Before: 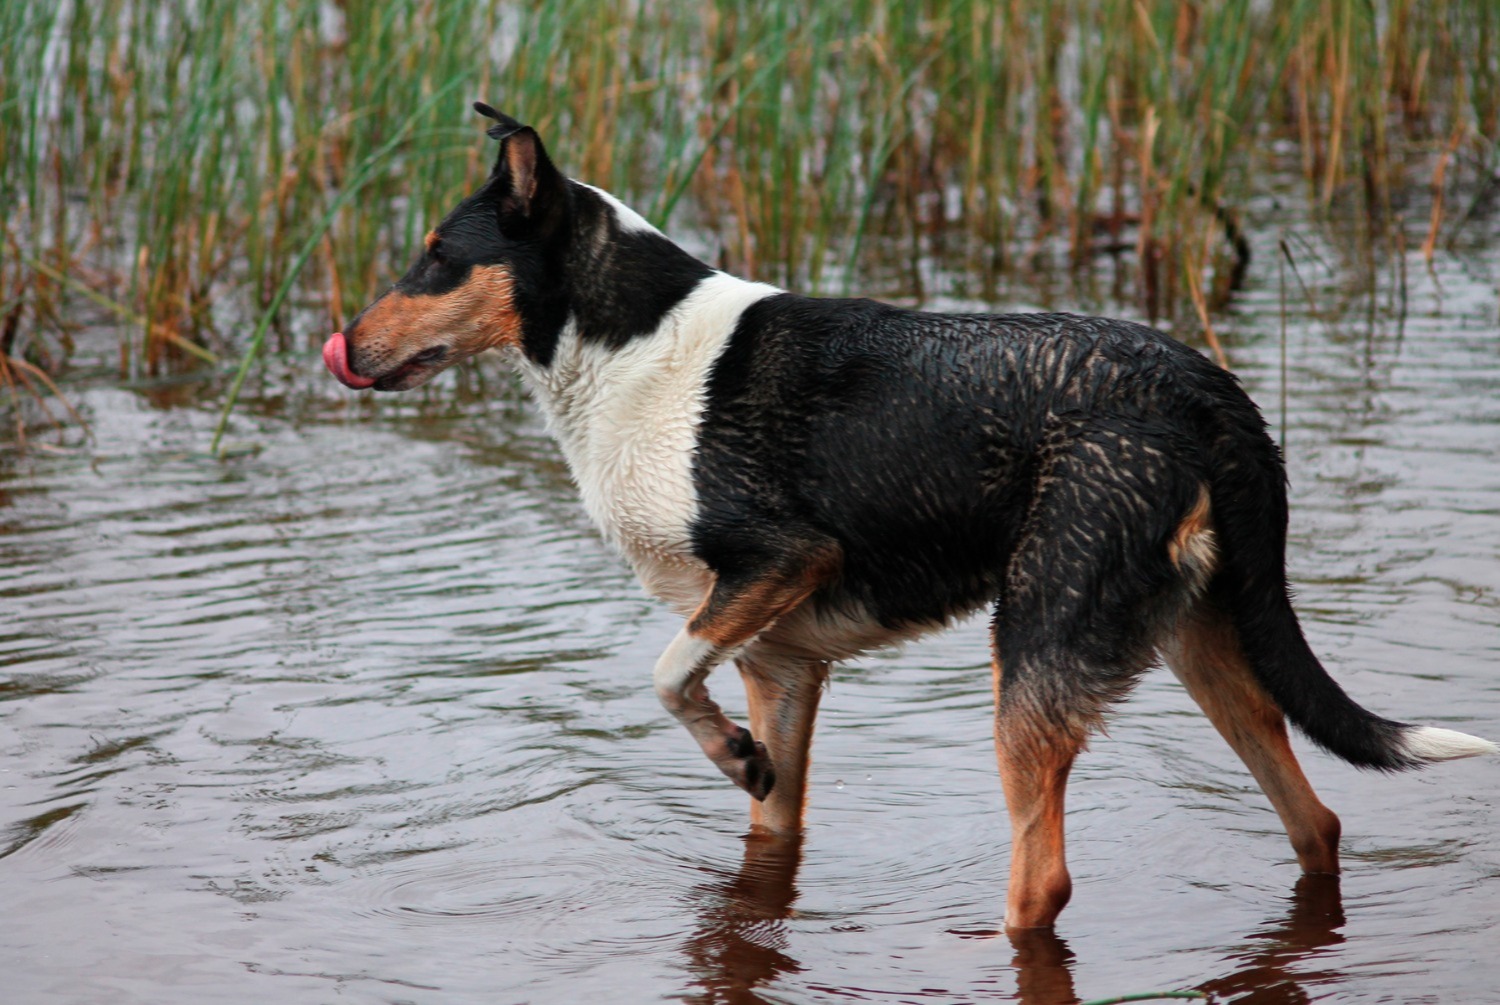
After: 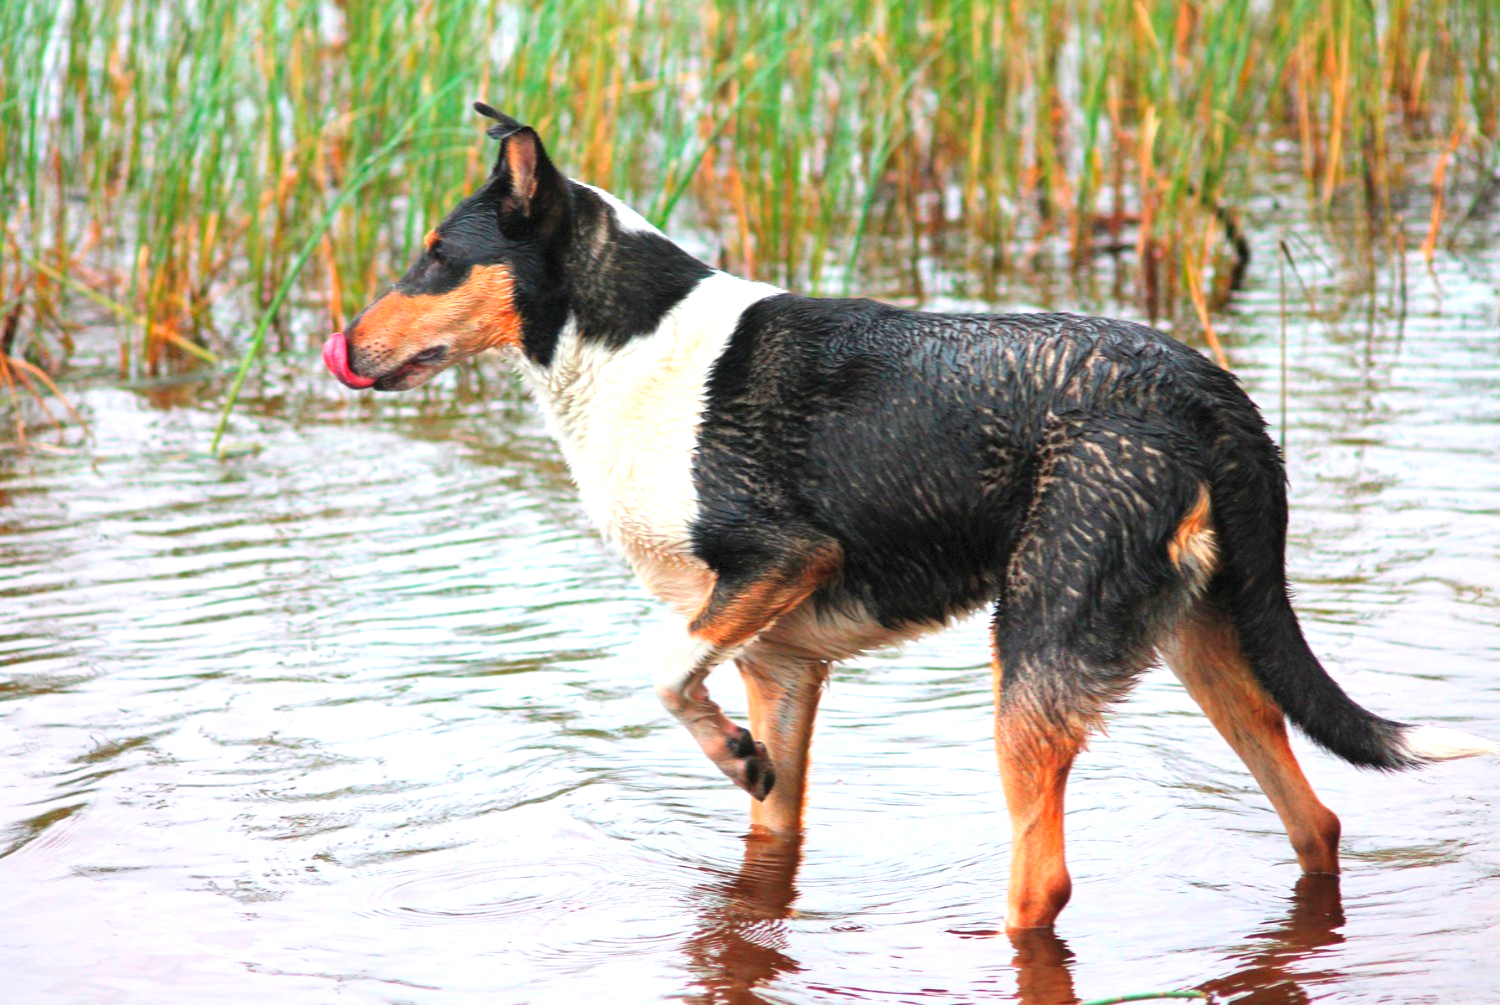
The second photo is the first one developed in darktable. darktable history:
contrast brightness saturation: contrast 0.07, brightness 0.18, saturation 0.4
exposure: black level correction 0, exposure 1.1 EV, compensate highlight preservation false
